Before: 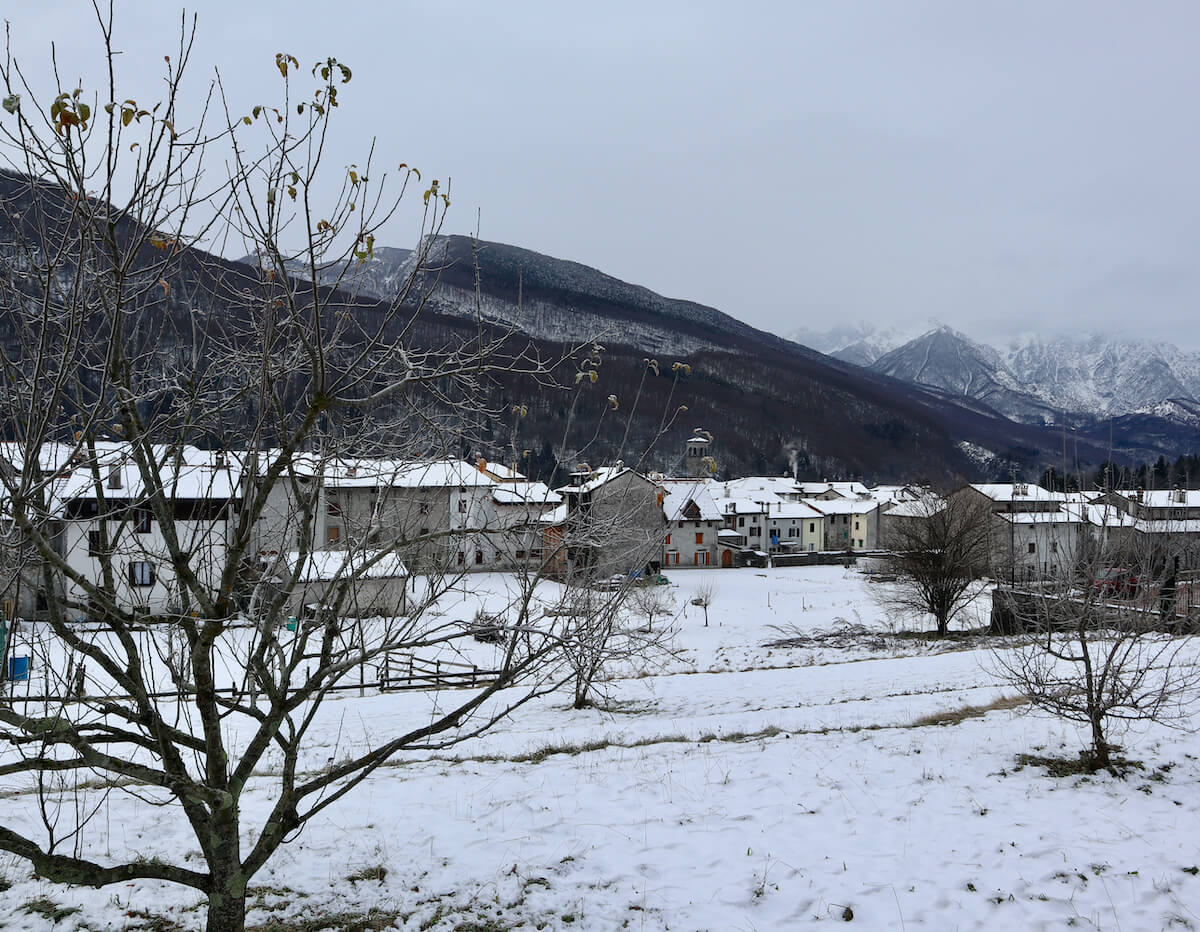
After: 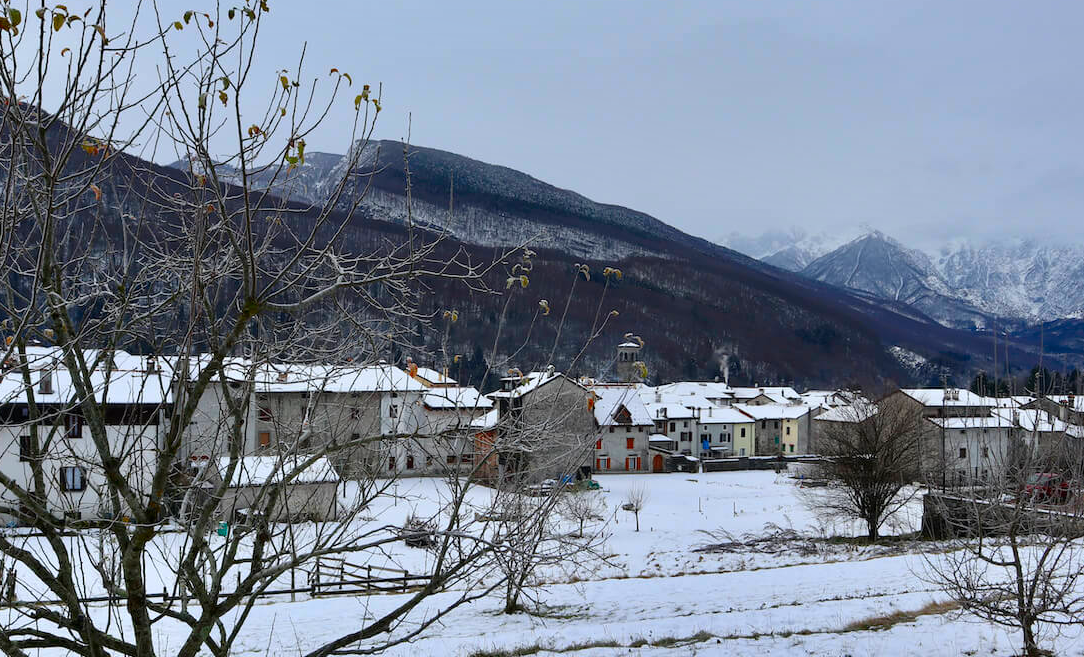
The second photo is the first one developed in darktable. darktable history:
contrast brightness saturation: saturation 0.487
crop: left 5.78%, top 10.237%, right 3.812%, bottom 19.181%
shadows and highlights: low approximation 0.01, soften with gaussian
